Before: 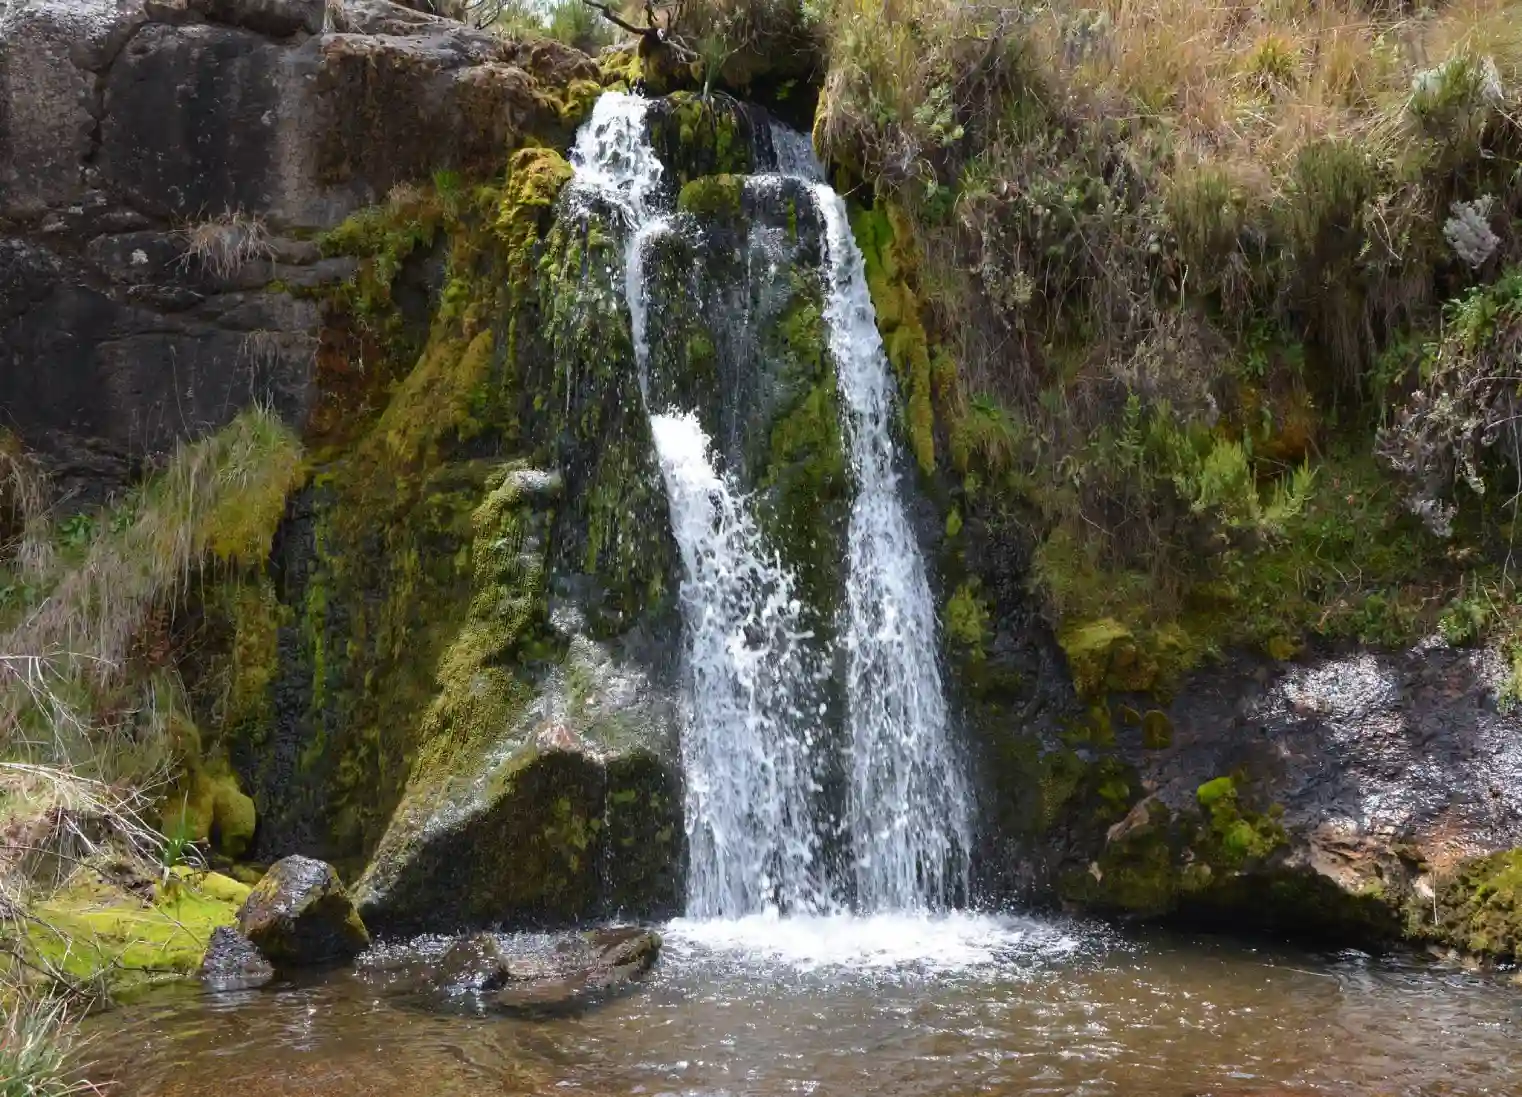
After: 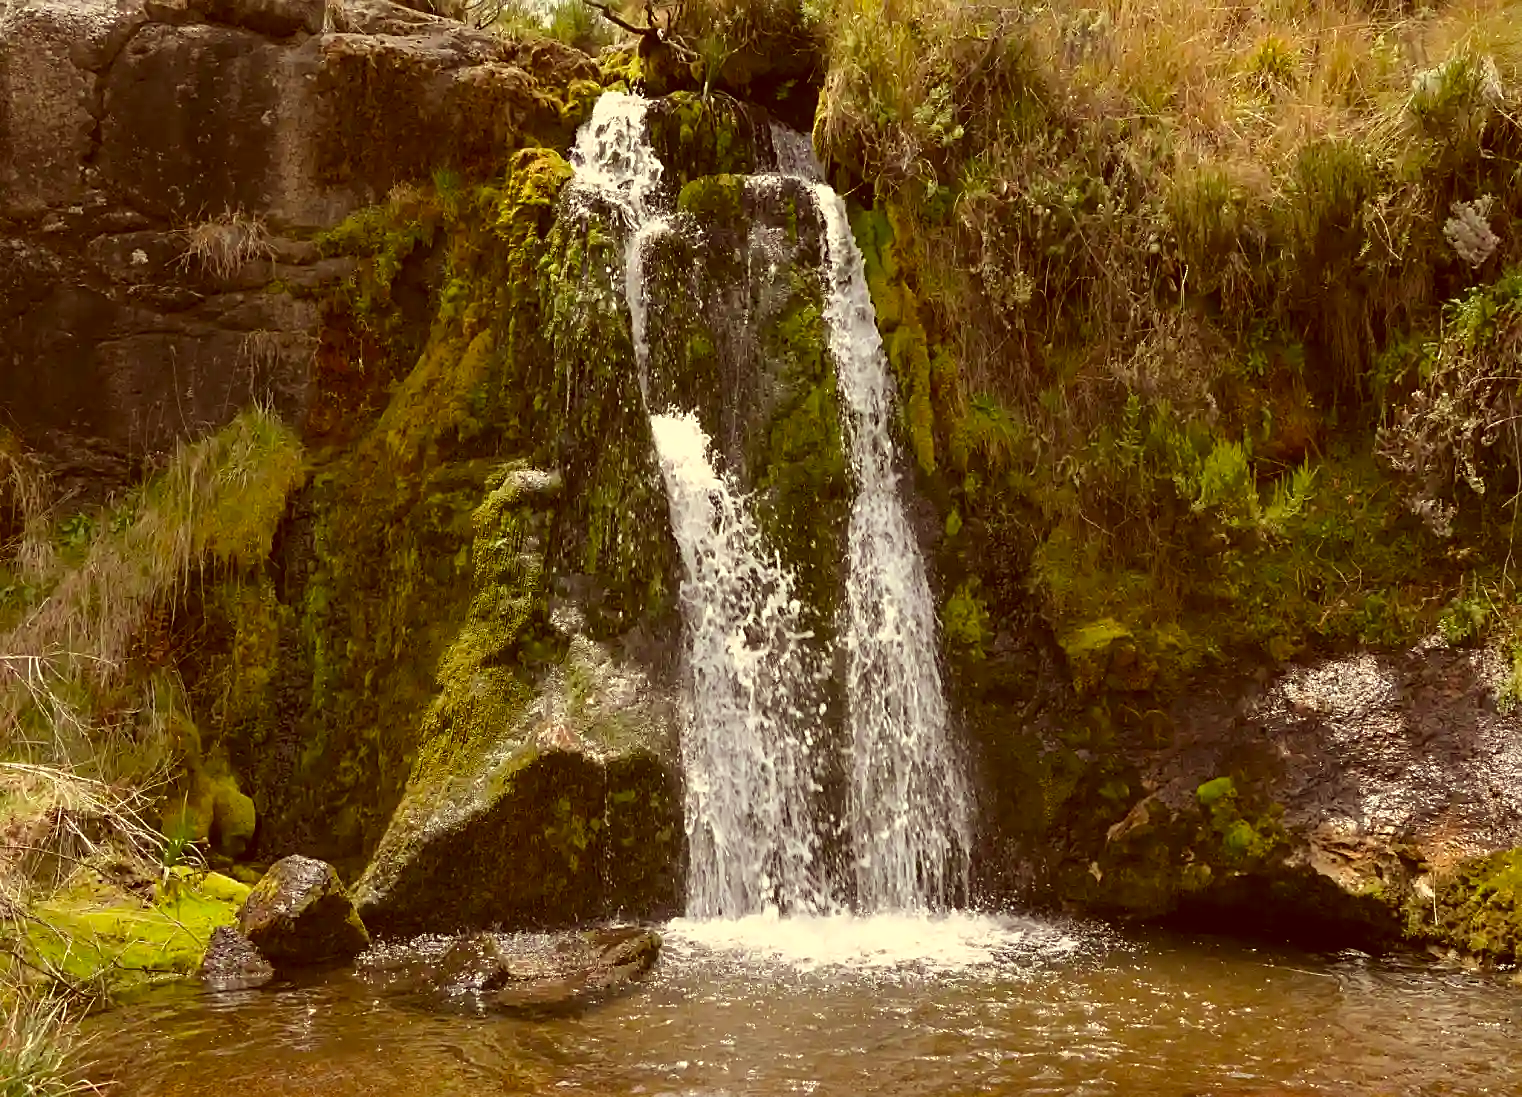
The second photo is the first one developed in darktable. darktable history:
sharpen: on, module defaults
color correction: highlights a* 1.12, highlights b* 24.26, shadows a* 15.58, shadows b* 24.26
